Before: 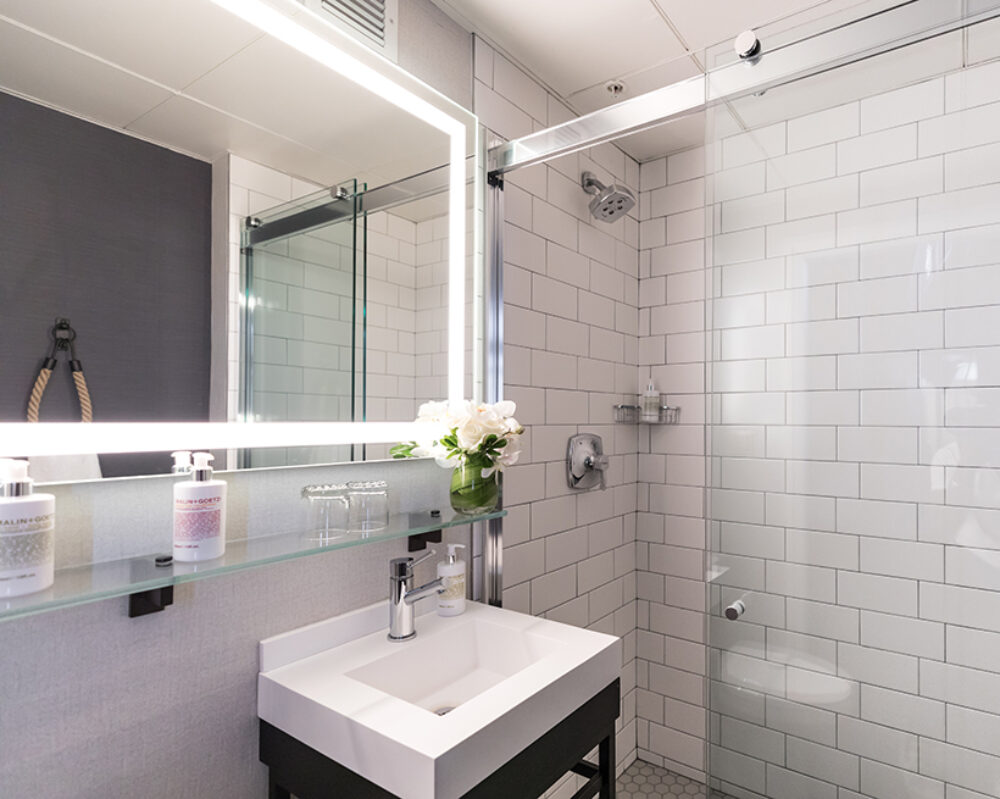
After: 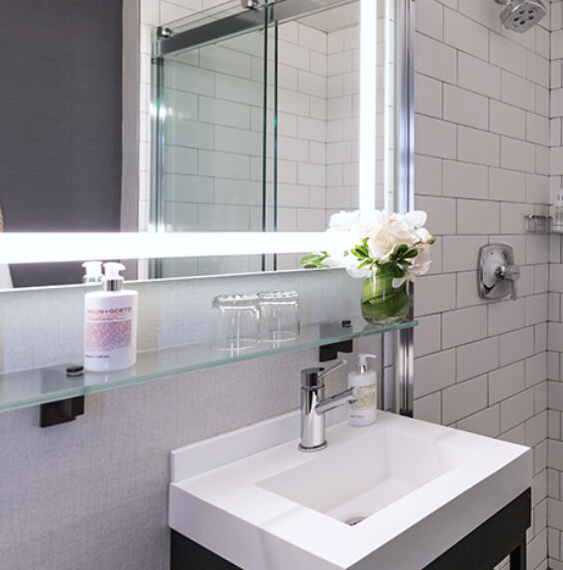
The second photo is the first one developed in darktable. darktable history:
crop: left 8.966%, top 23.852%, right 34.699%, bottom 4.703%
white balance: red 0.98, blue 1.034
